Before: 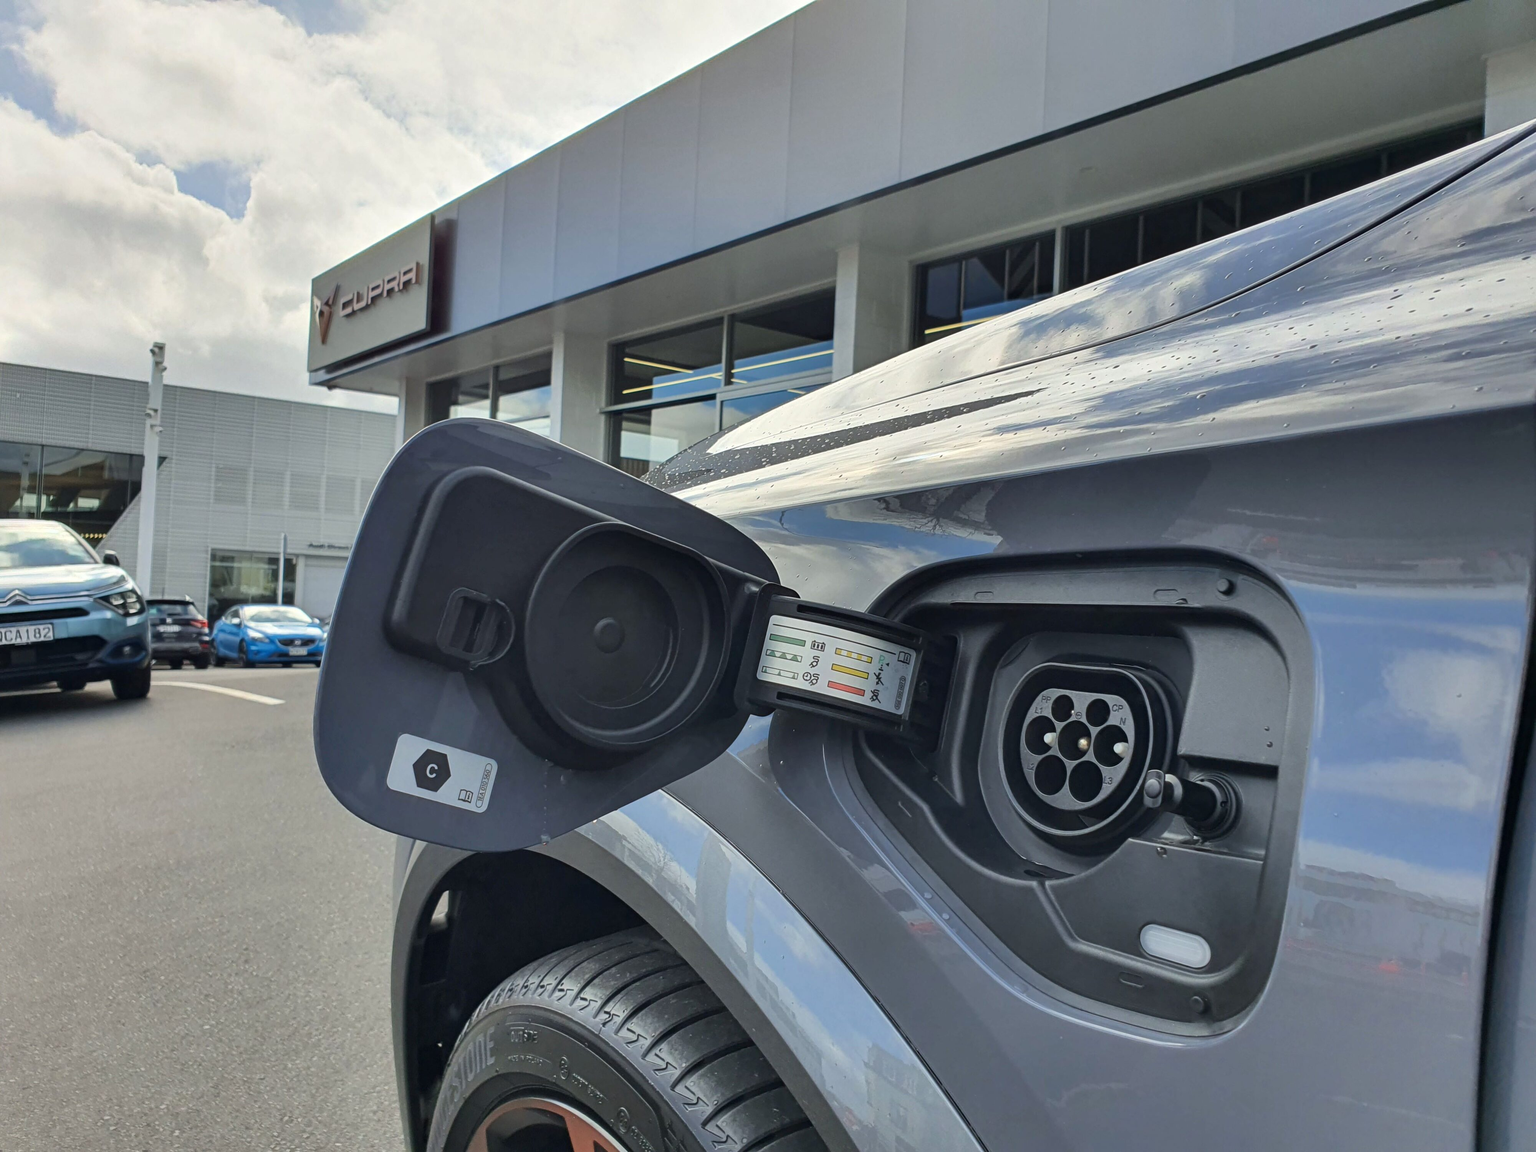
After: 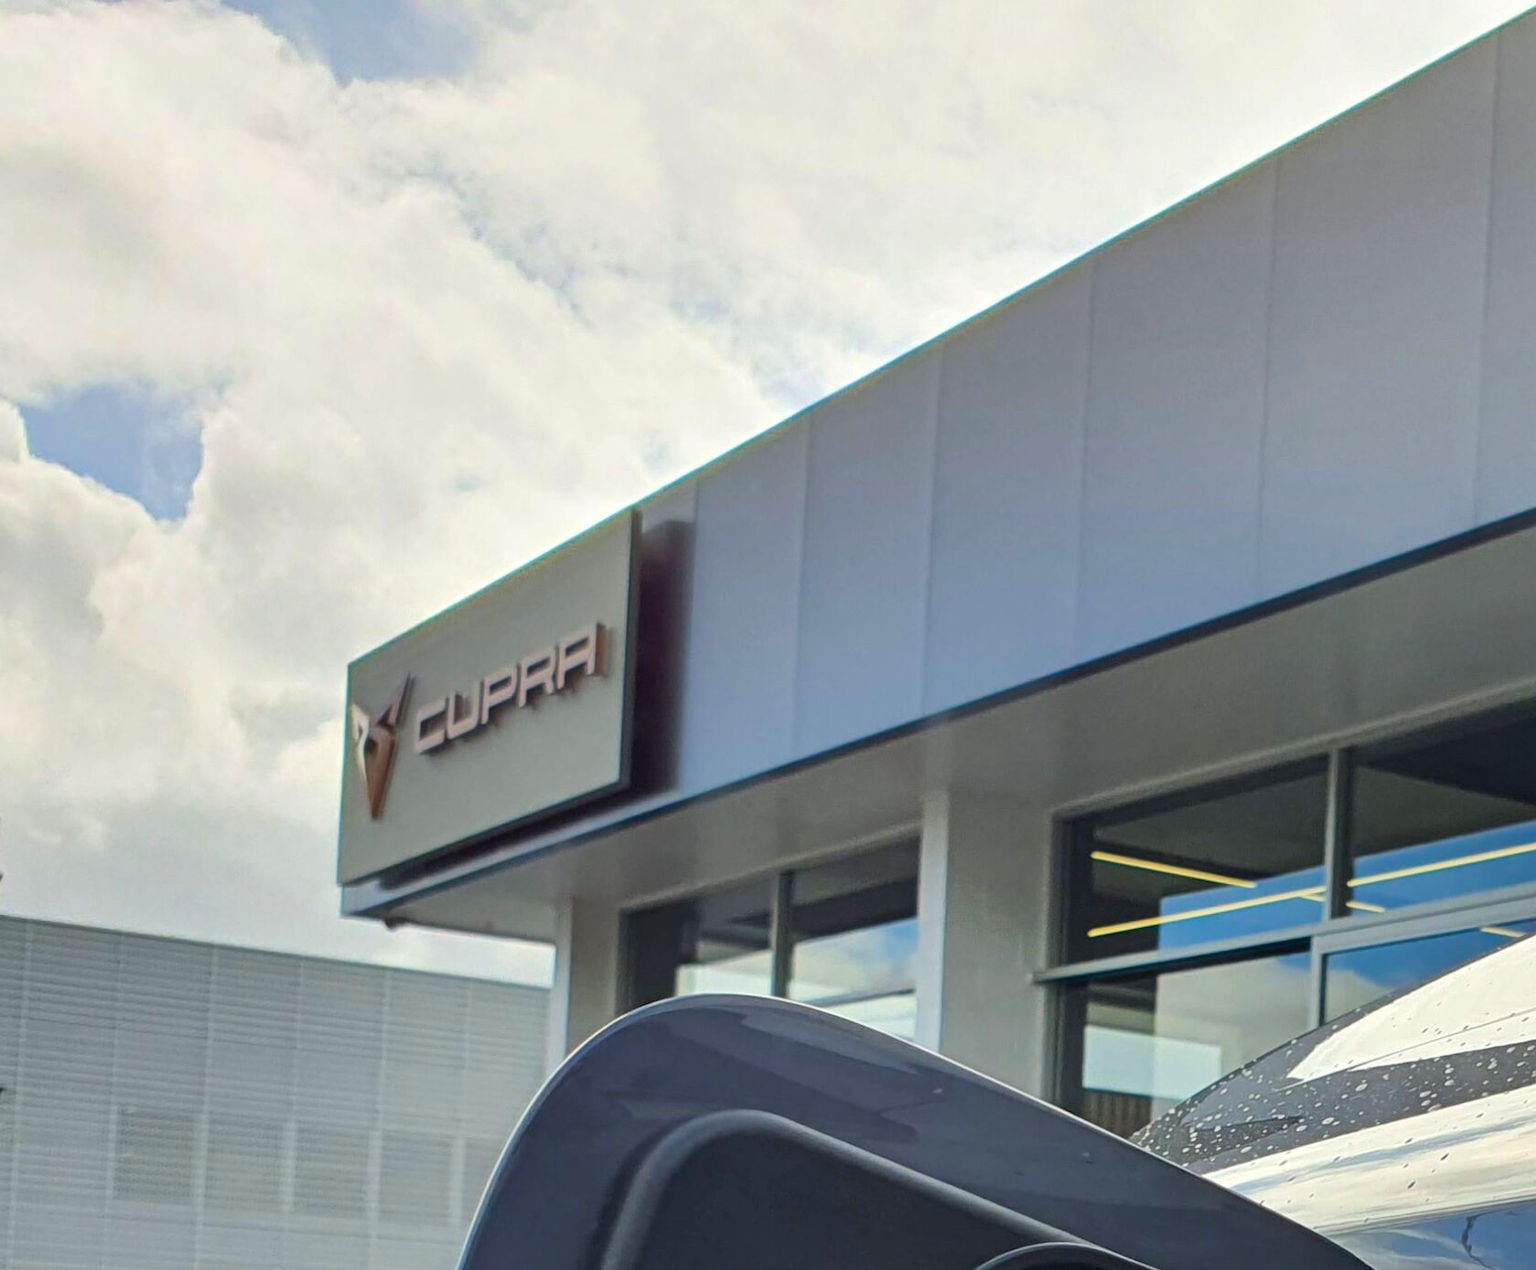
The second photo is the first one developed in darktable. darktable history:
color balance rgb: perceptual saturation grading › global saturation 30%, global vibrance 10%
crop and rotate: left 10.817%, top 0.062%, right 47.194%, bottom 53.626%
